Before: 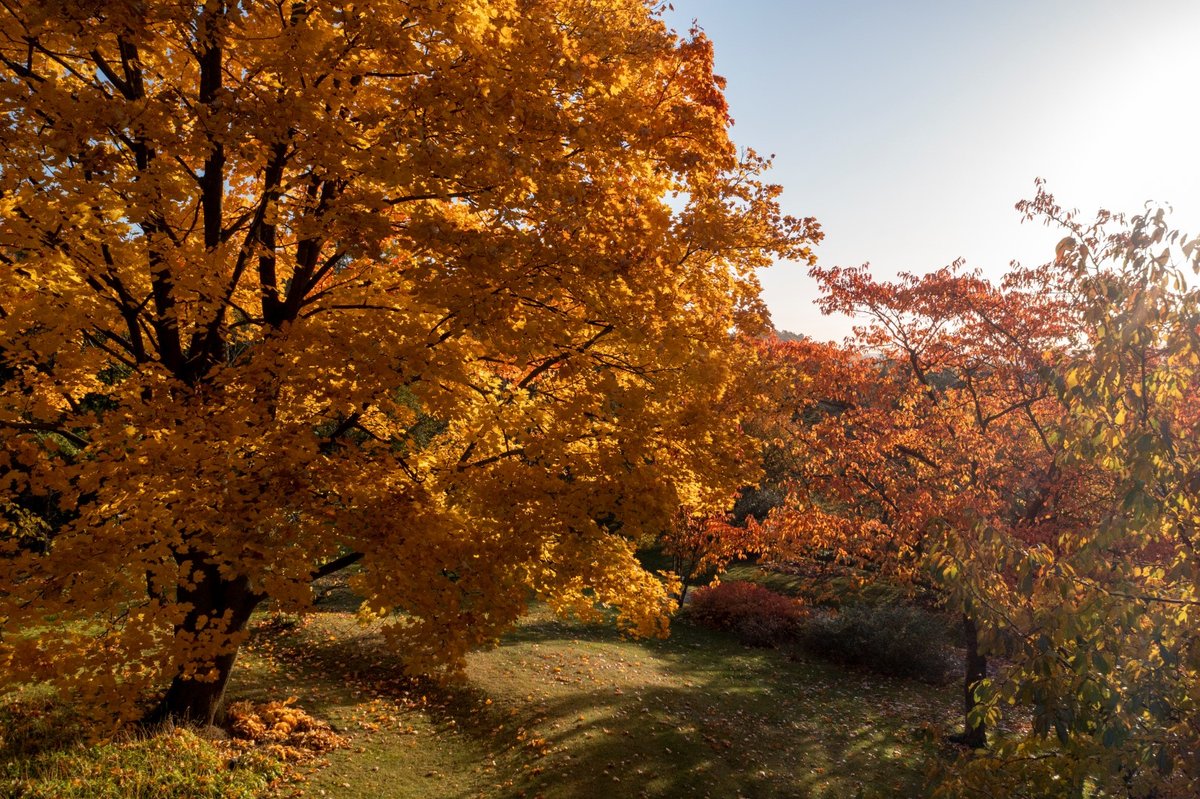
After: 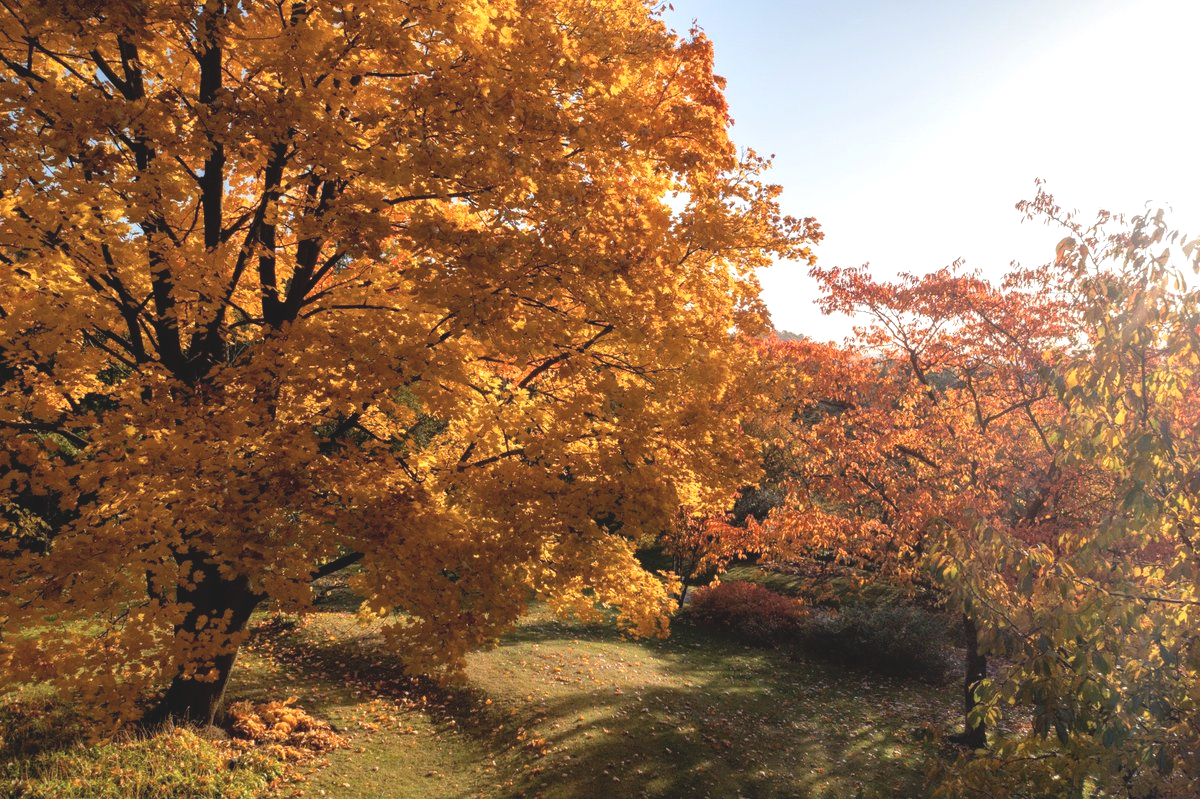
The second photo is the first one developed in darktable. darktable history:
tone equalizer: -8 EV -0.77 EV, -7 EV -0.673 EV, -6 EV -0.627 EV, -5 EV -0.367 EV, -3 EV 0.371 EV, -2 EV 0.6 EV, -1 EV 0.693 EV, +0 EV 0.727 EV
contrast brightness saturation: contrast -0.16, brightness 0.055, saturation -0.134
